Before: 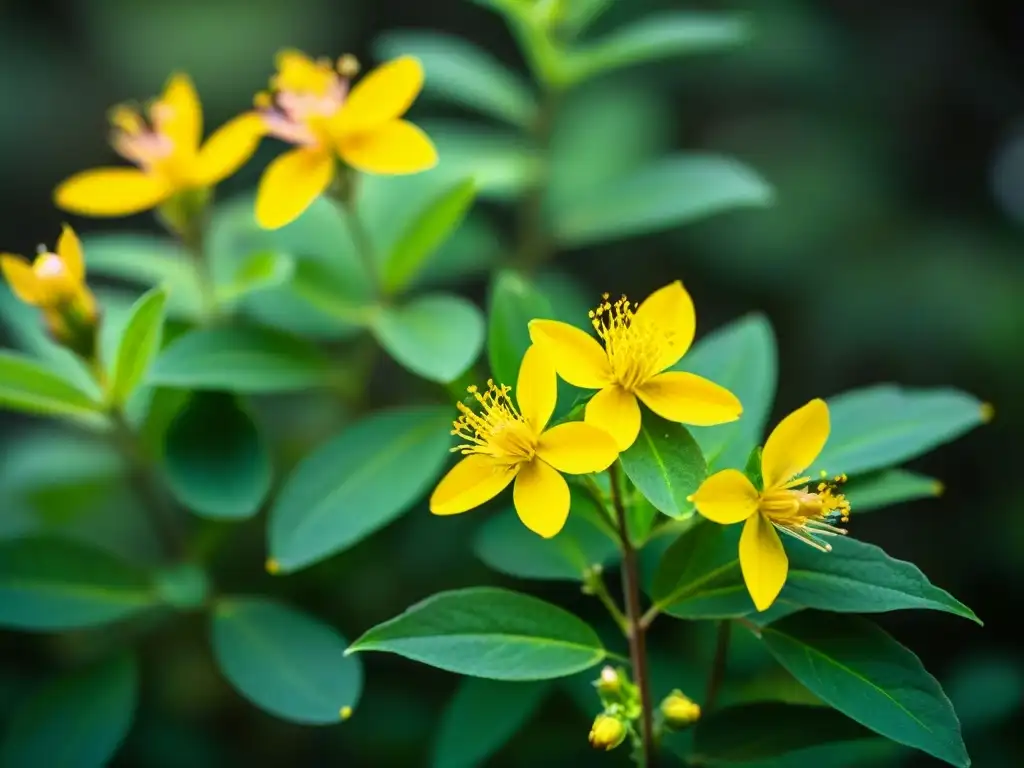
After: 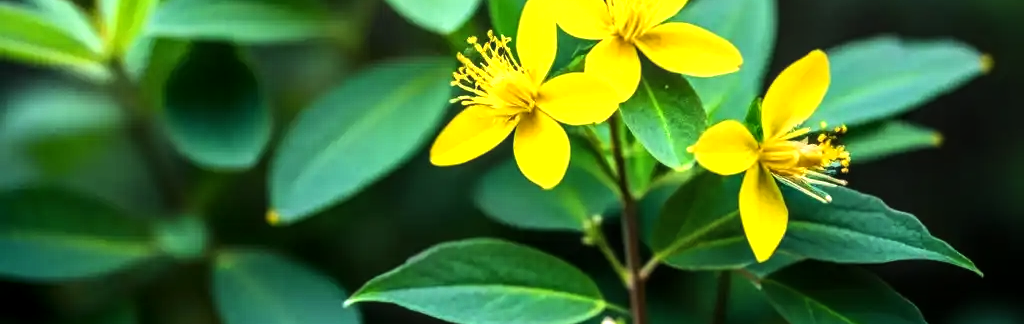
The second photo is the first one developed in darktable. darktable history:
local contrast: on, module defaults
crop: top 45.528%, bottom 12.196%
tone equalizer: -8 EV -0.742 EV, -7 EV -0.734 EV, -6 EV -0.636 EV, -5 EV -0.404 EV, -3 EV 0.379 EV, -2 EV 0.6 EV, -1 EV 0.685 EV, +0 EV 0.77 EV, edges refinement/feathering 500, mask exposure compensation -1.57 EV, preserve details no
